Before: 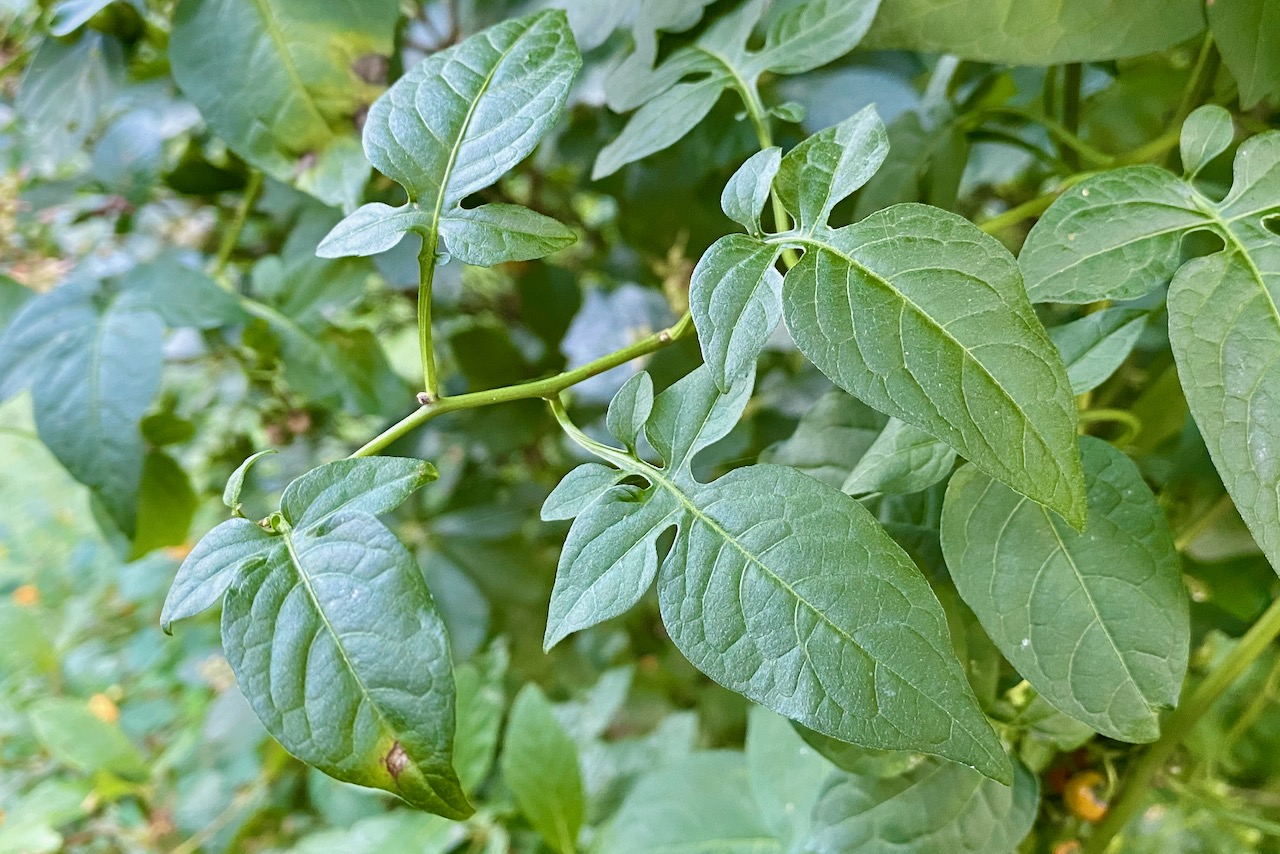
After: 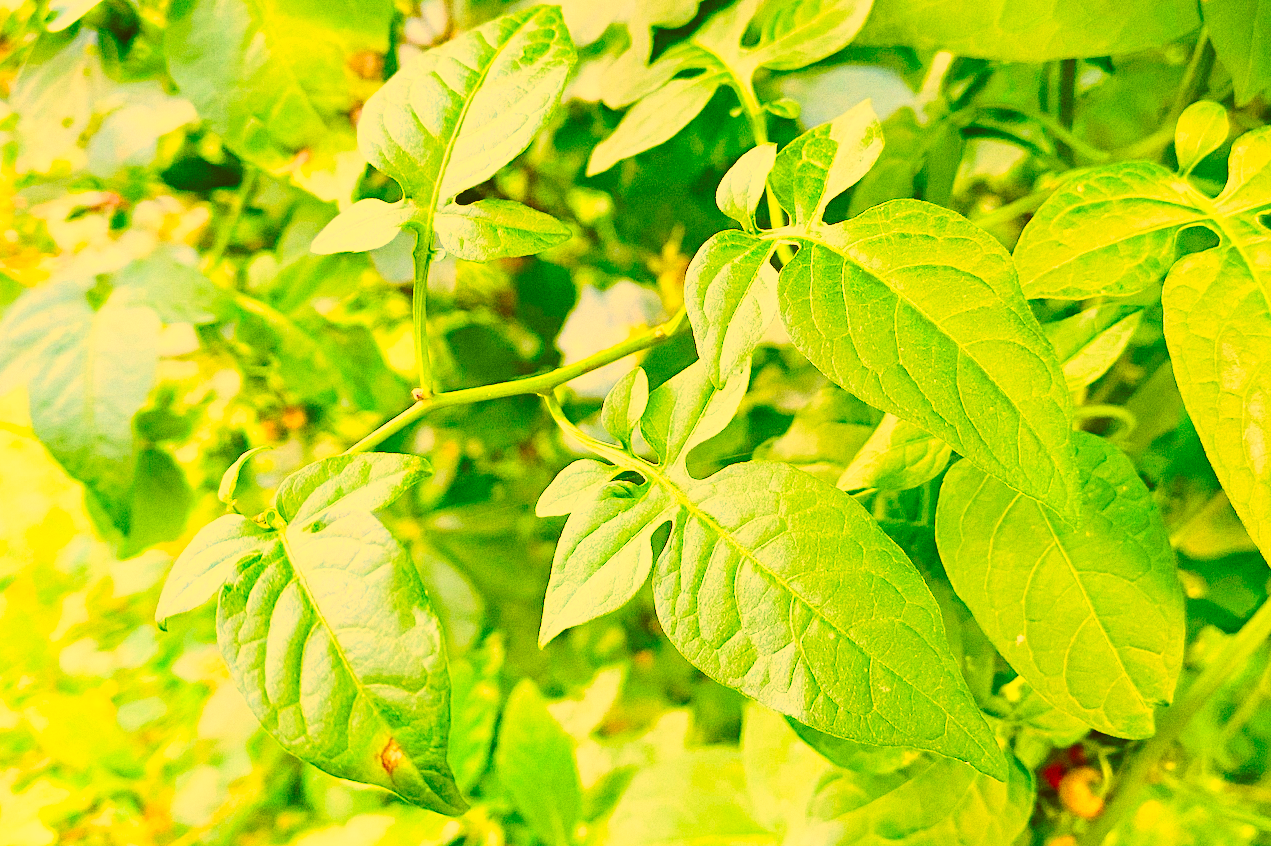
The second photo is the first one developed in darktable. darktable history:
crop: left 0.434%, top 0.485%, right 0.244%, bottom 0.386%
color balance rgb: perceptual saturation grading › global saturation 25%, perceptual brilliance grading › mid-tones 10%, perceptual brilliance grading › shadows 15%, global vibrance 20%
exposure: black level correction -0.008, exposure 0.067 EV, compensate highlight preservation false
base curve: curves: ch0 [(0, 0) (0.032, 0.037) (0.105, 0.228) (0.435, 0.76) (0.856, 0.983) (1, 1)], preserve colors none
color correction: highlights a* 10.44, highlights b* 30.04, shadows a* 2.73, shadows b* 17.51, saturation 1.72
grain: on, module defaults
color contrast: green-magenta contrast 0.85, blue-yellow contrast 1.25, unbound 0
